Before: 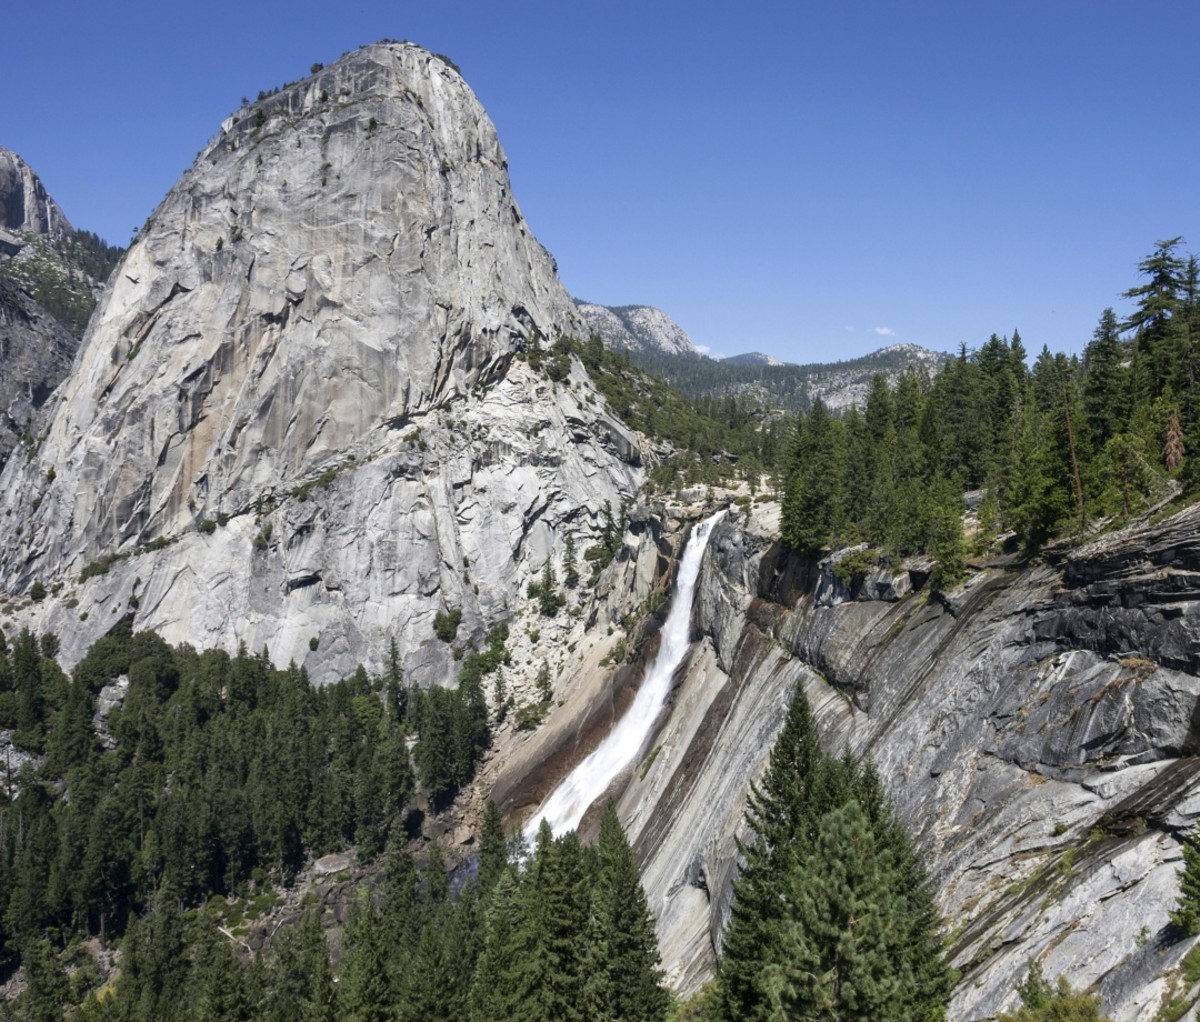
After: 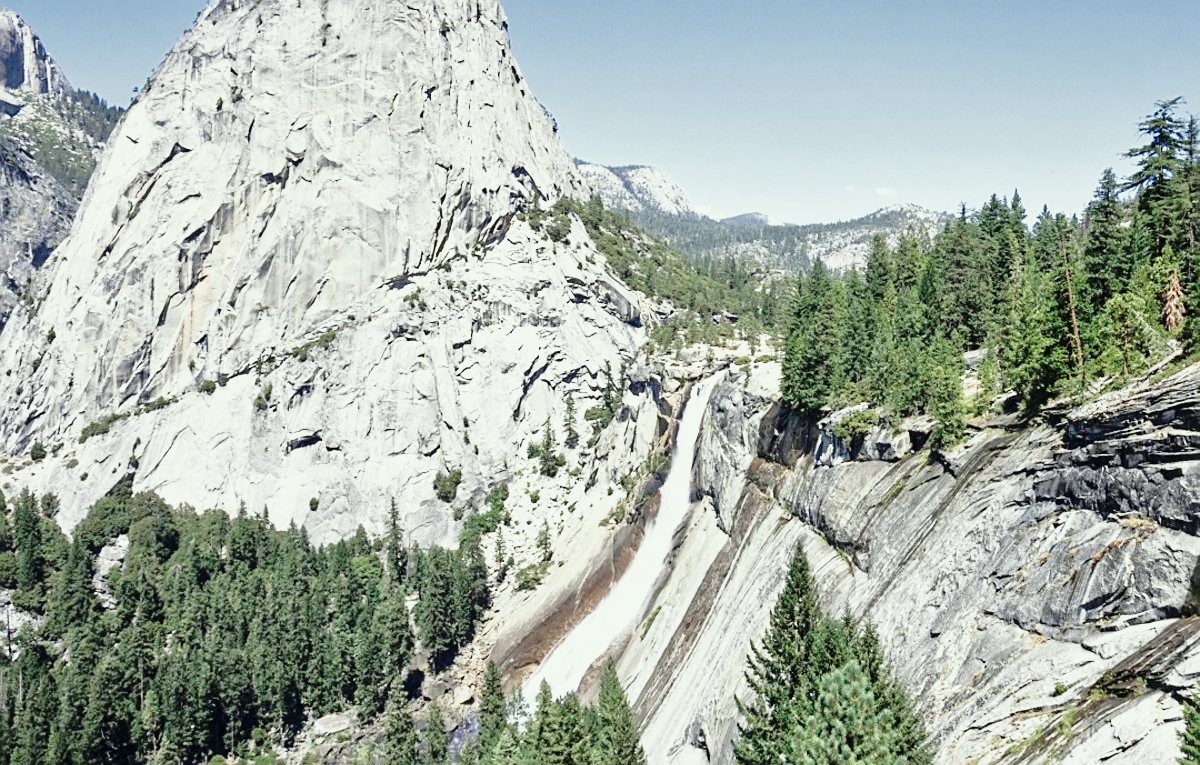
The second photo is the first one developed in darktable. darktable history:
color correction: highlights a* -4.6, highlights b* 5.04, saturation 0.969
tone equalizer: -8 EV 1.03 EV, -7 EV 1.02 EV, -6 EV 1.02 EV, -5 EV 0.974 EV, -4 EV 1.02 EV, -3 EV 0.769 EV, -2 EV 0.511 EV, -1 EV 0.245 EV
color zones: curves: ch0 [(0, 0.5) (0.125, 0.4) (0.25, 0.5) (0.375, 0.4) (0.5, 0.4) (0.625, 0.35) (0.75, 0.35) (0.875, 0.5)]; ch1 [(0, 0.35) (0.125, 0.45) (0.25, 0.35) (0.375, 0.35) (0.5, 0.35) (0.625, 0.35) (0.75, 0.45) (0.875, 0.35)]; ch2 [(0, 0.6) (0.125, 0.5) (0.25, 0.5) (0.375, 0.6) (0.5, 0.6) (0.625, 0.5) (0.75, 0.5) (0.875, 0.5)]
tone curve: curves: ch0 [(0, 0) (0.003, 0.002) (0.011, 0.009) (0.025, 0.02) (0.044, 0.034) (0.069, 0.046) (0.1, 0.062) (0.136, 0.083) (0.177, 0.119) (0.224, 0.162) (0.277, 0.216) (0.335, 0.282) (0.399, 0.365) (0.468, 0.457) (0.543, 0.541) (0.623, 0.624) (0.709, 0.713) (0.801, 0.797) (0.898, 0.889) (1, 1)], preserve colors none
sharpen: on, module defaults
crop: top 13.72%, bottom 11.367%
base curve: curves: ch0 [(0, 0) (0.012, 0.01) (0.073, 0.168) (0.31, 0.711) (0.645, 0.957) (1, 1)], preserve colors none
